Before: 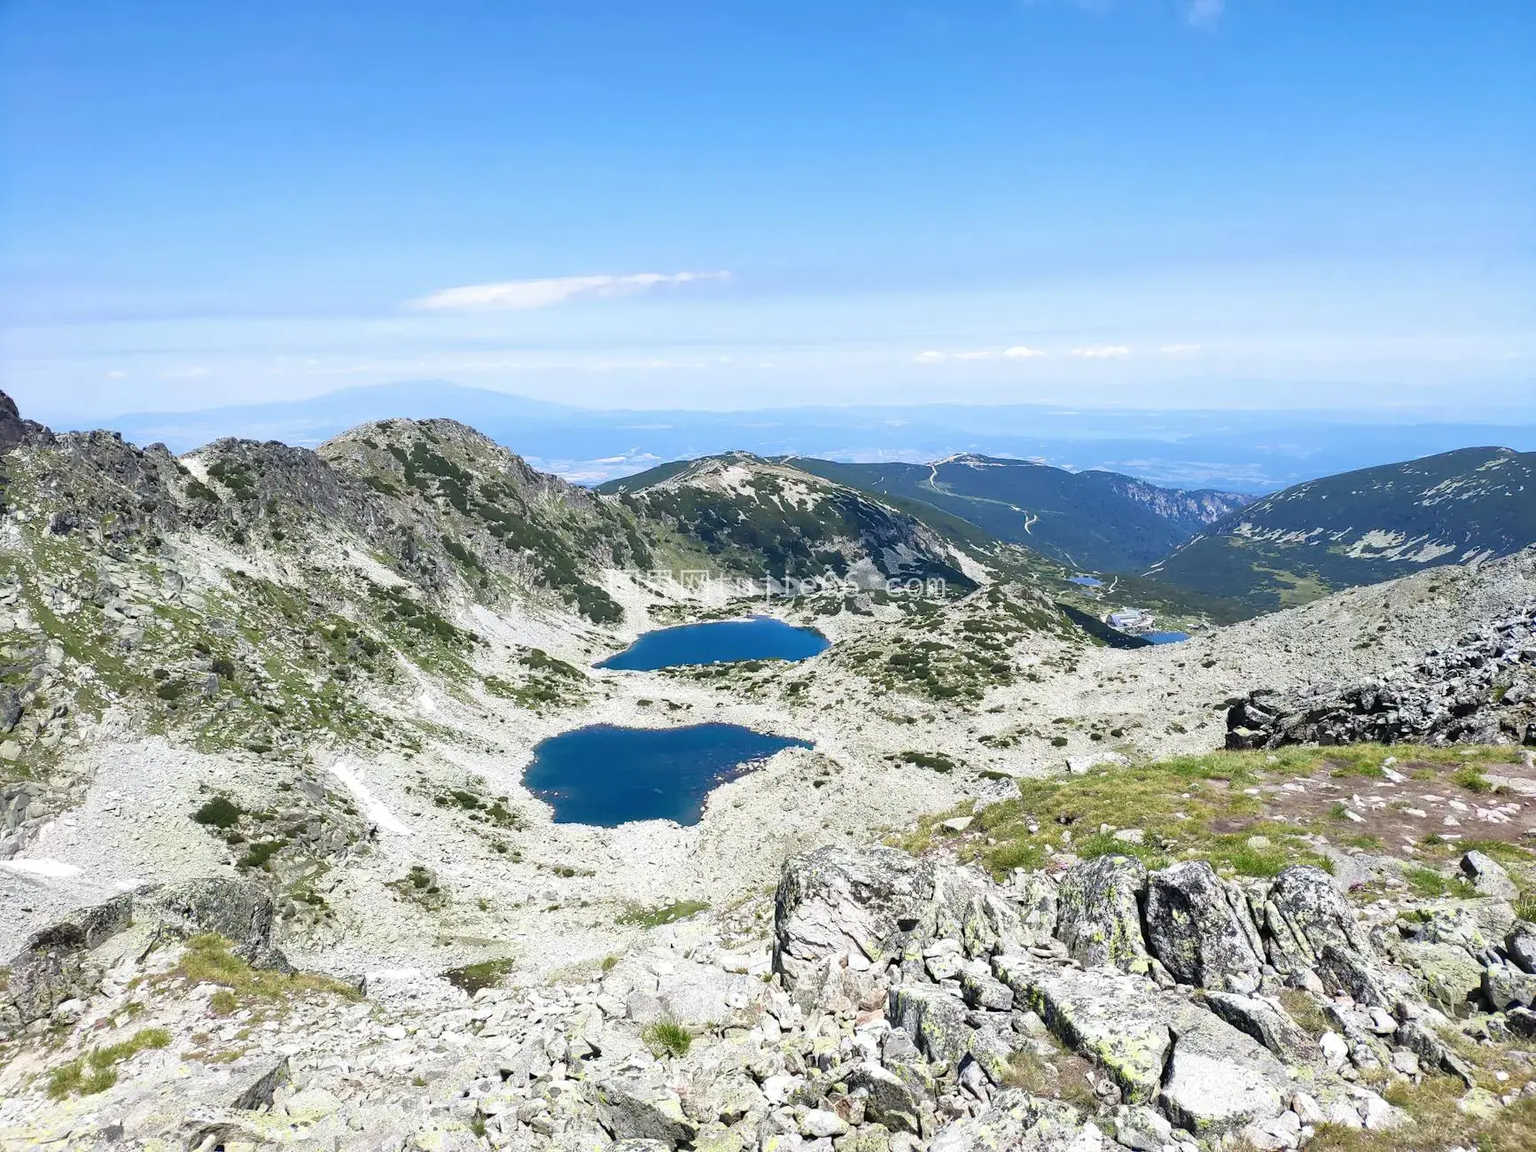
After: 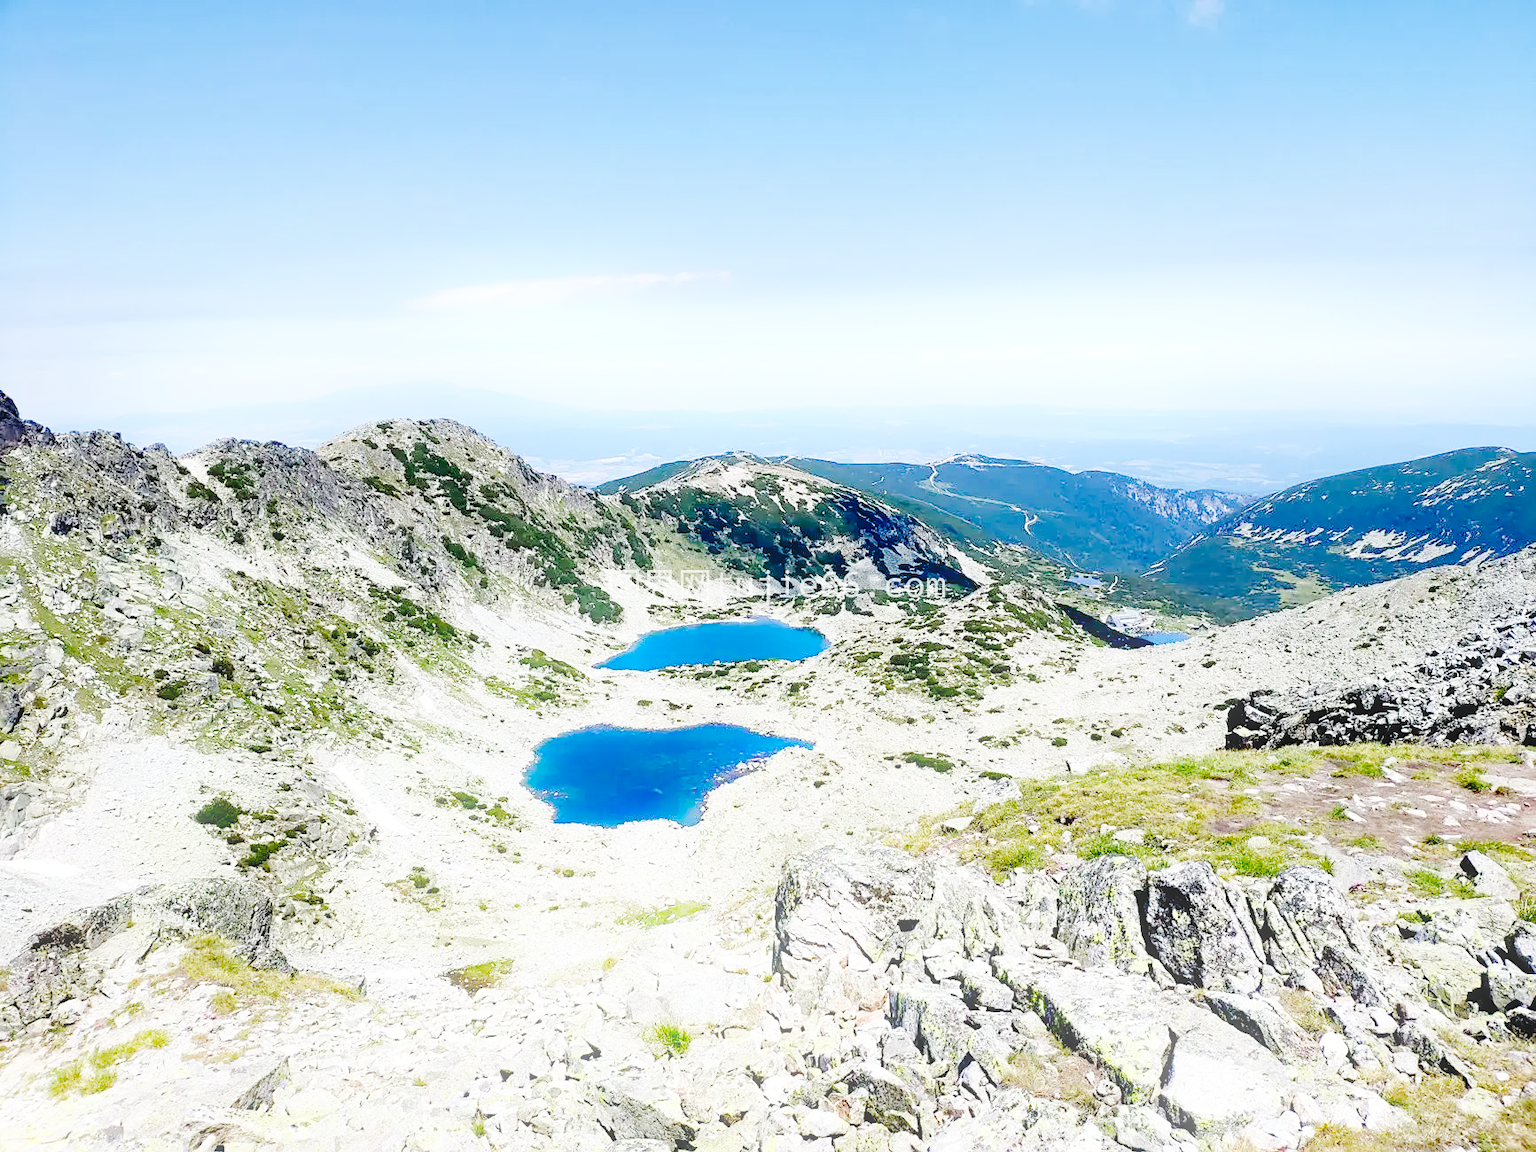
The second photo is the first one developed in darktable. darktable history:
bloom: size 9%, threshold 100%, strength 7%
sharpen: amount 0.2
base curve: curves: ch0 [(0, 0) (0.036, 0.01) (0.123, 0.254) (0.258, 0.504) (0.507, 0.748) (1, 1)], preserve colors none
